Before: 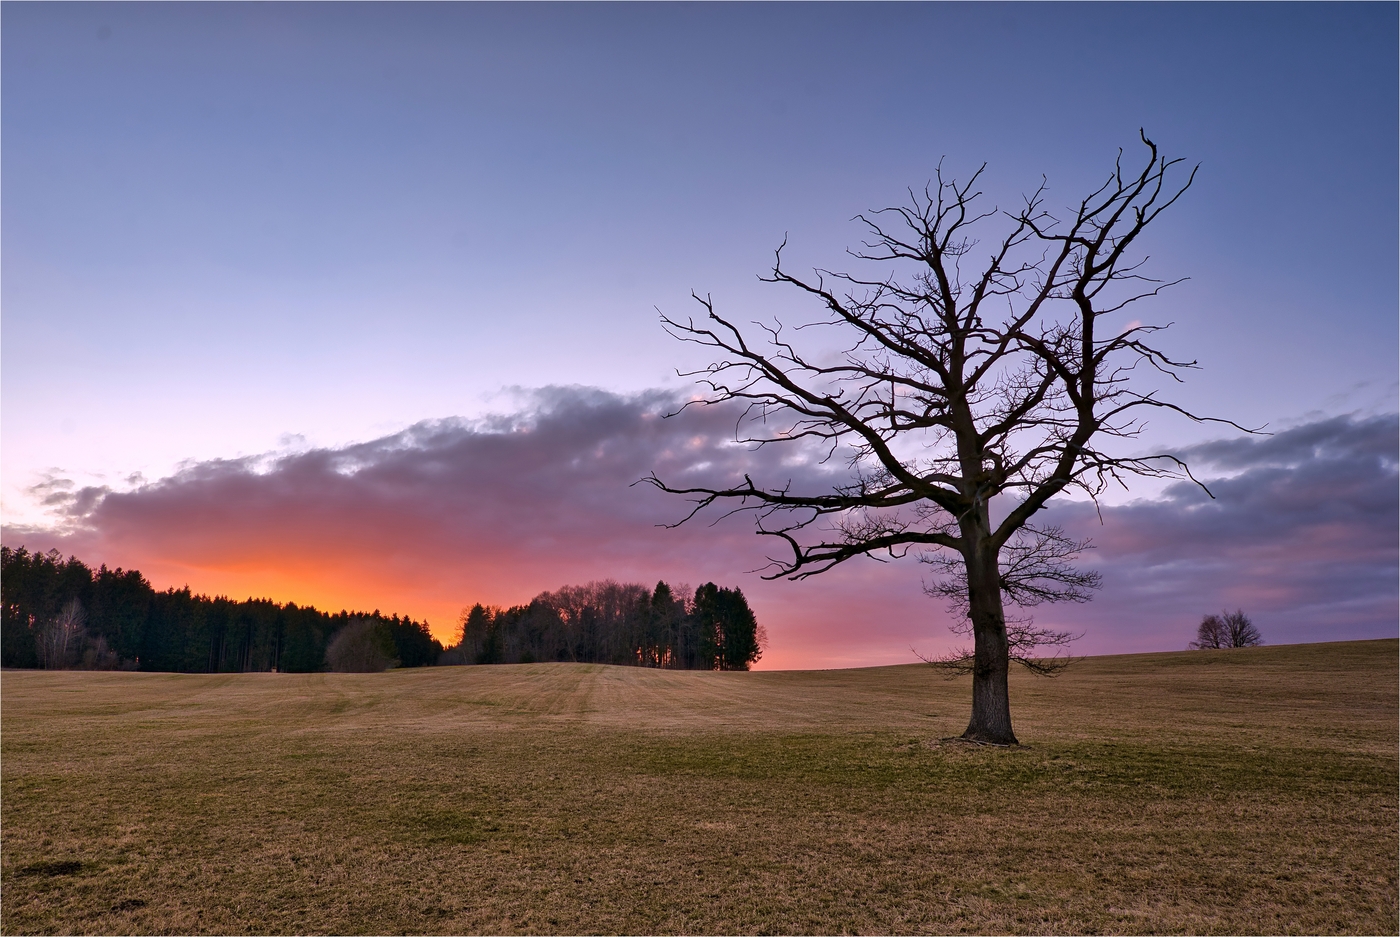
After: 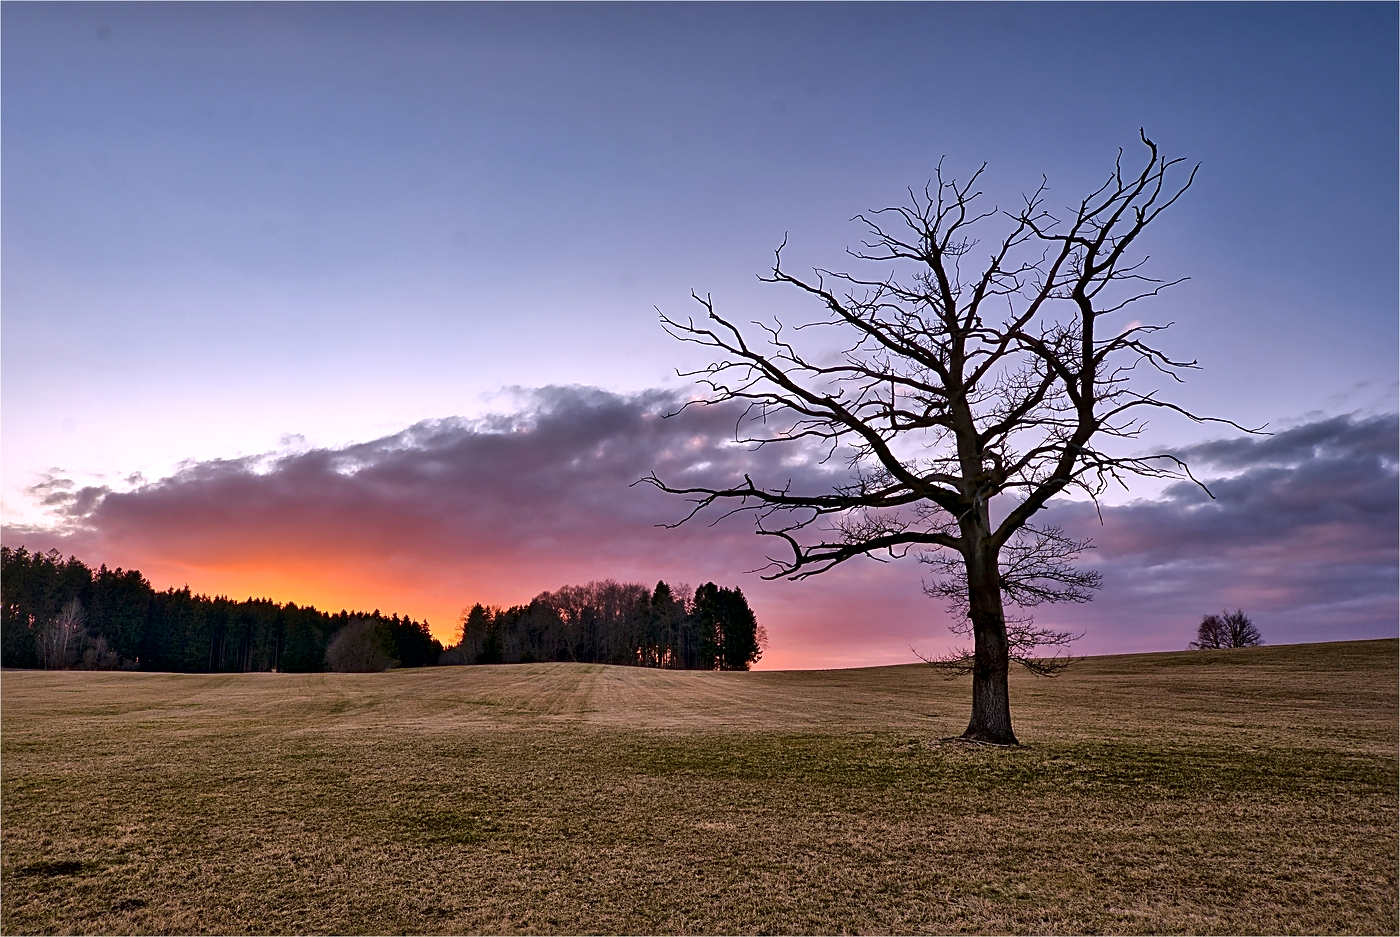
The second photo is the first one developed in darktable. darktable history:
sharpen: on, module defaults
local contrast: mode bilateral grid, contrast 20, coarseness 50, detail 161%, midtone range 0.2
